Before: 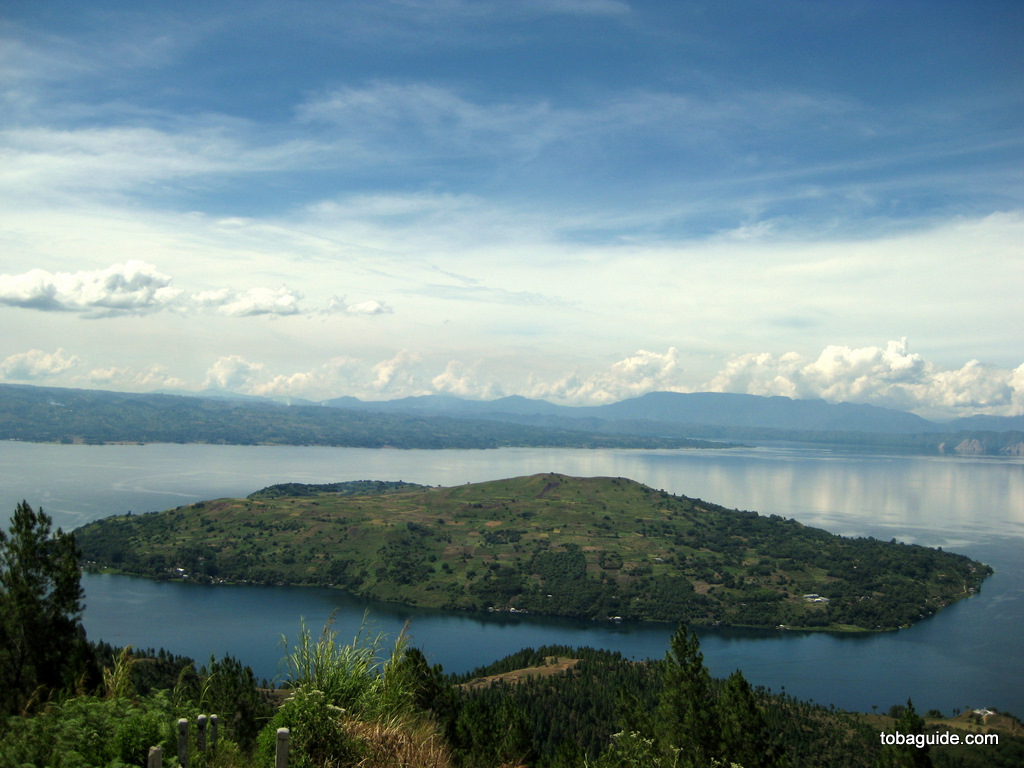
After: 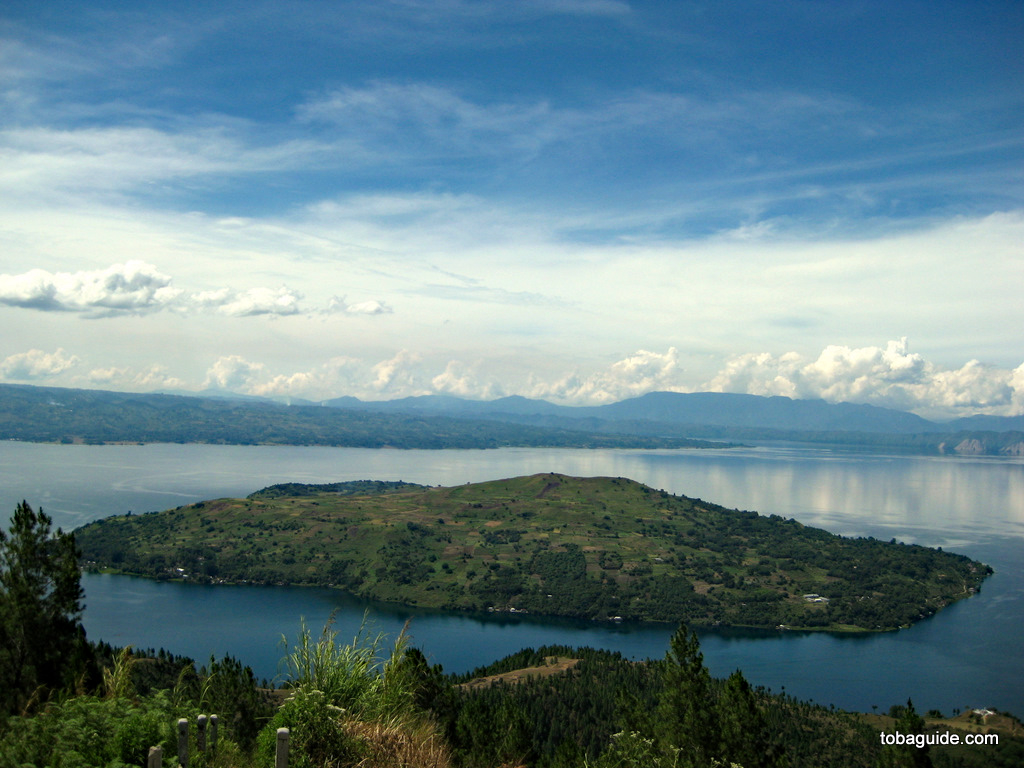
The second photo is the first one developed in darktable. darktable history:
haze removal: strength 0.292, distance 0.254, compatibility mode true, adaptive false
